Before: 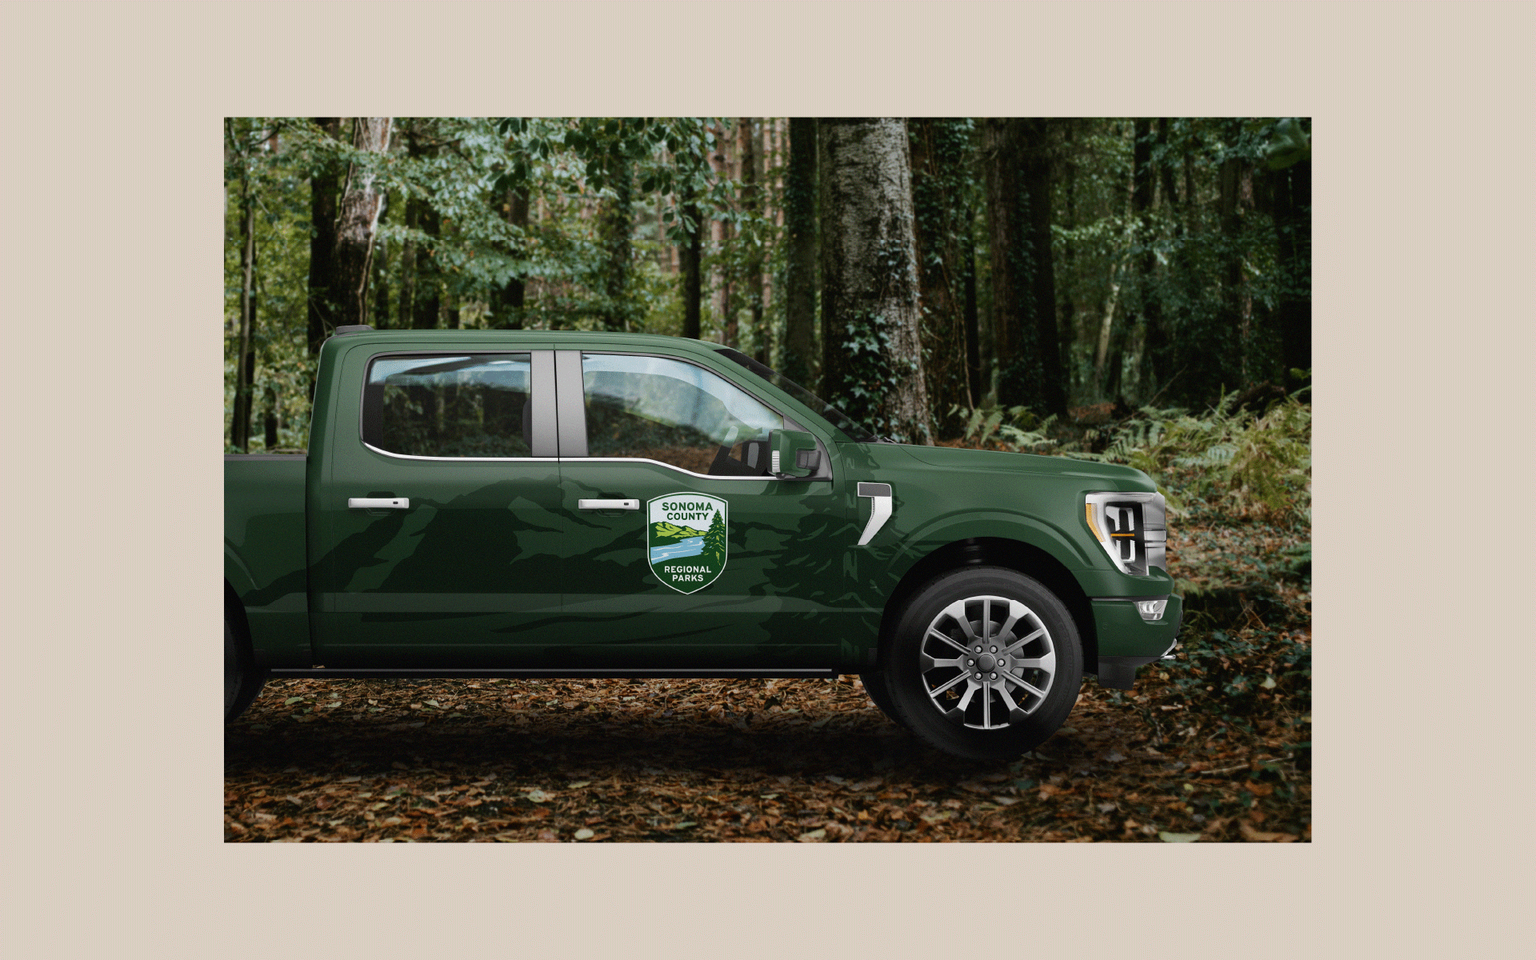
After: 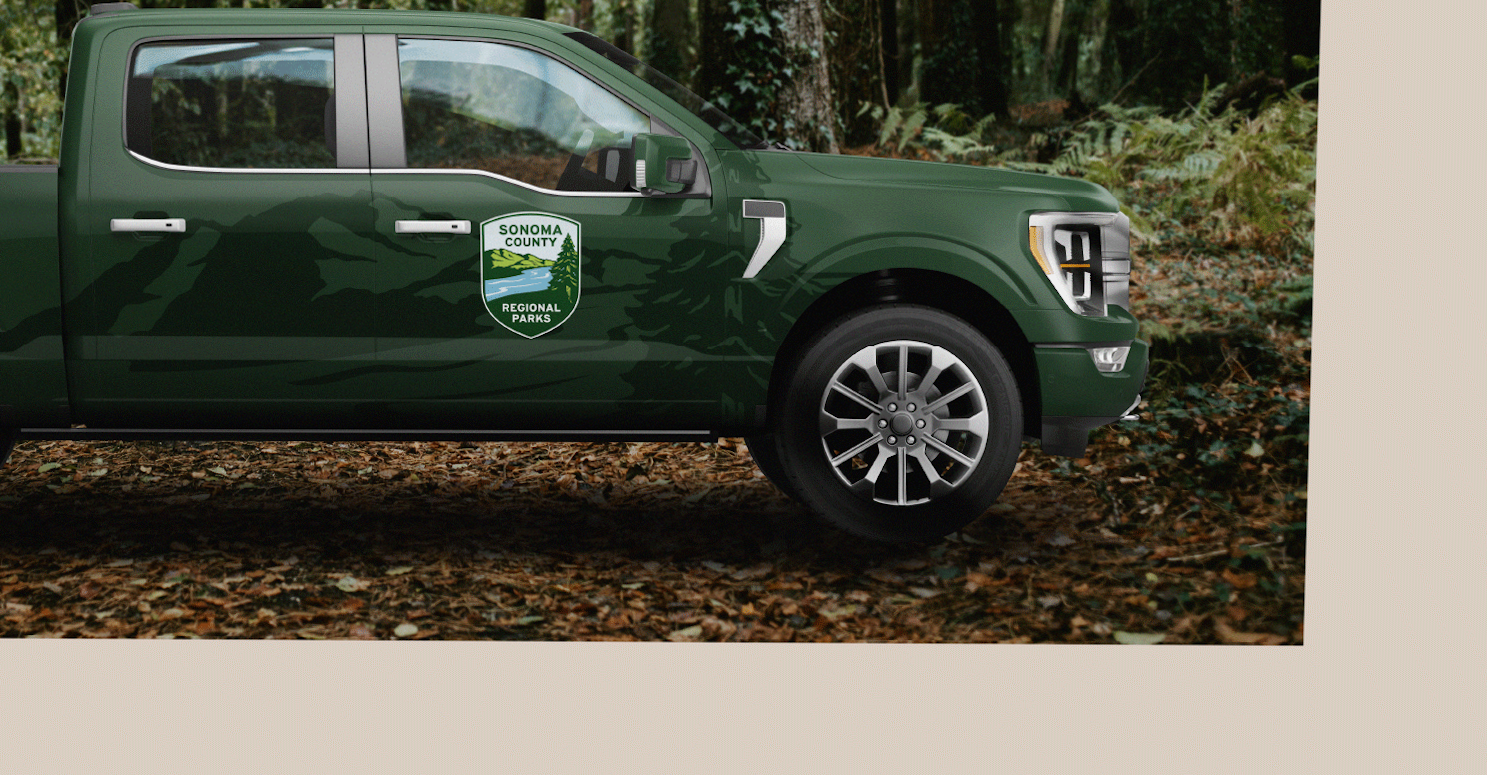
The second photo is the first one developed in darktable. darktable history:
crop and rotate: left 17.299%, top 35.115%, right 7.015%, bottom 1.024%
rotate and perspective: lens shift (vertical) 0.048, lens shift (horizontal) -0.024, automatic cropping off
